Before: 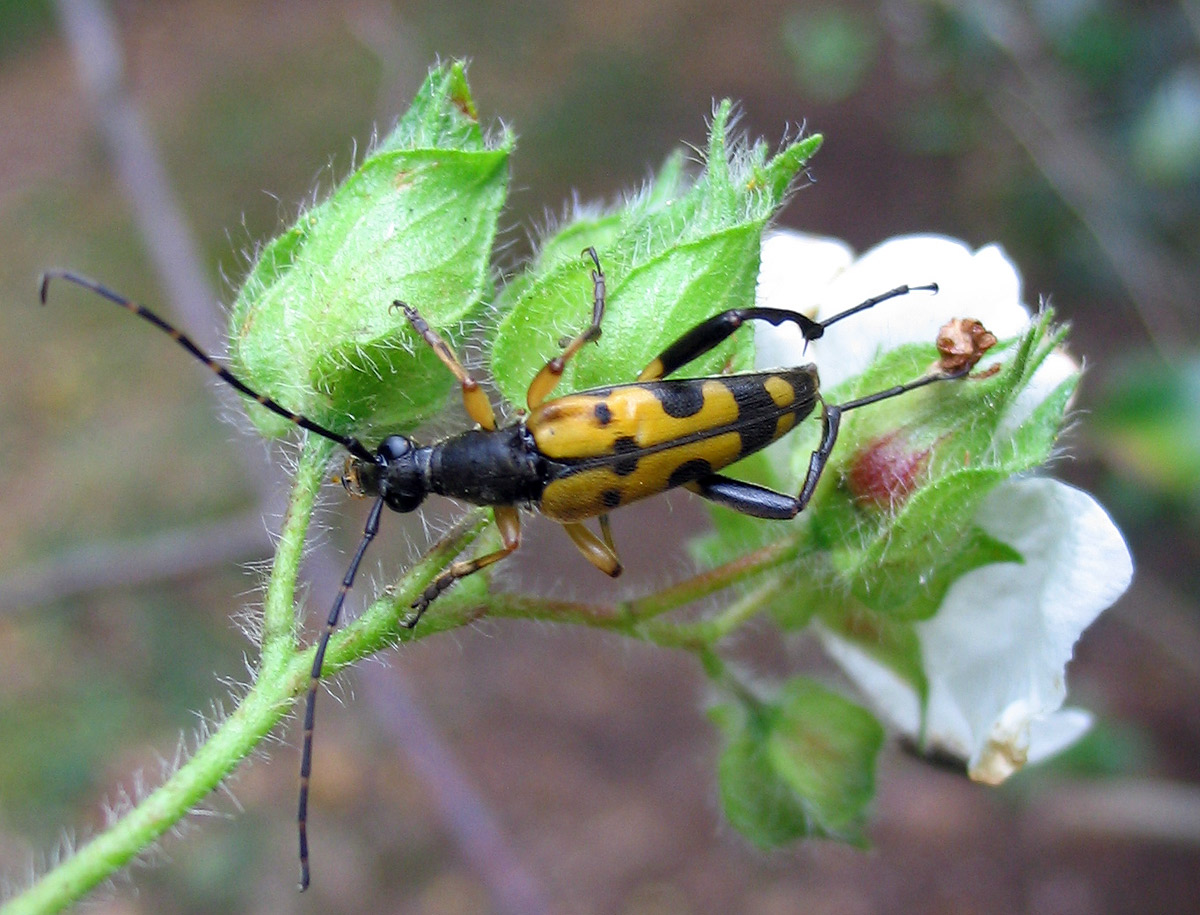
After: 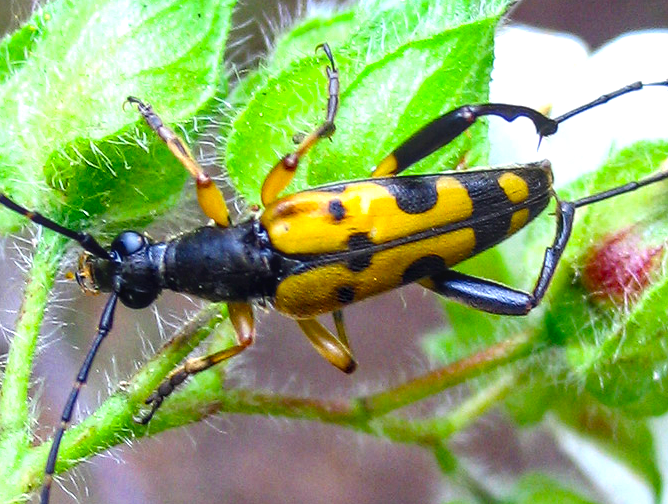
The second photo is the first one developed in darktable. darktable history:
crop and rotate: left 22.177%, top 22.357%, right 22.093%, bottom 22.526%
shadows and highlights: shadows 61.85, white point adjustment 0.415, highlights -33.68, compress 83.9%
tone equalizer: -7 EV 0.204 EV, -6 EV 0.14 EV, -5 EV 0.116 EV, -4 EV 0.079 EV, -2 EV -0.025 EV, -1 EV -0.046 EV, +0 EV -0.076 EV, edges refinement/feathering 500, mask exposure compensation -1.57 EV, preserve details no
contrast brightness saturation: contrast 0.15, brightness -0.006, saturation 0.101
exposure: exposure 0.233 EV, compensate exposure bias true, compensate highlight preservation false
local contrast: on, module defaults
color balance rgb: shadows lift › chroma 1.512%, shadows lift › hue 259.66°, global offset › luminance 0.503%, perceptual saturation grading › global saturation 29.911%, perceptual brilliance grading › highlights 10.36%, perceptual brilliance grading › mid-tones 5.286%, global vibrance 11.147%
